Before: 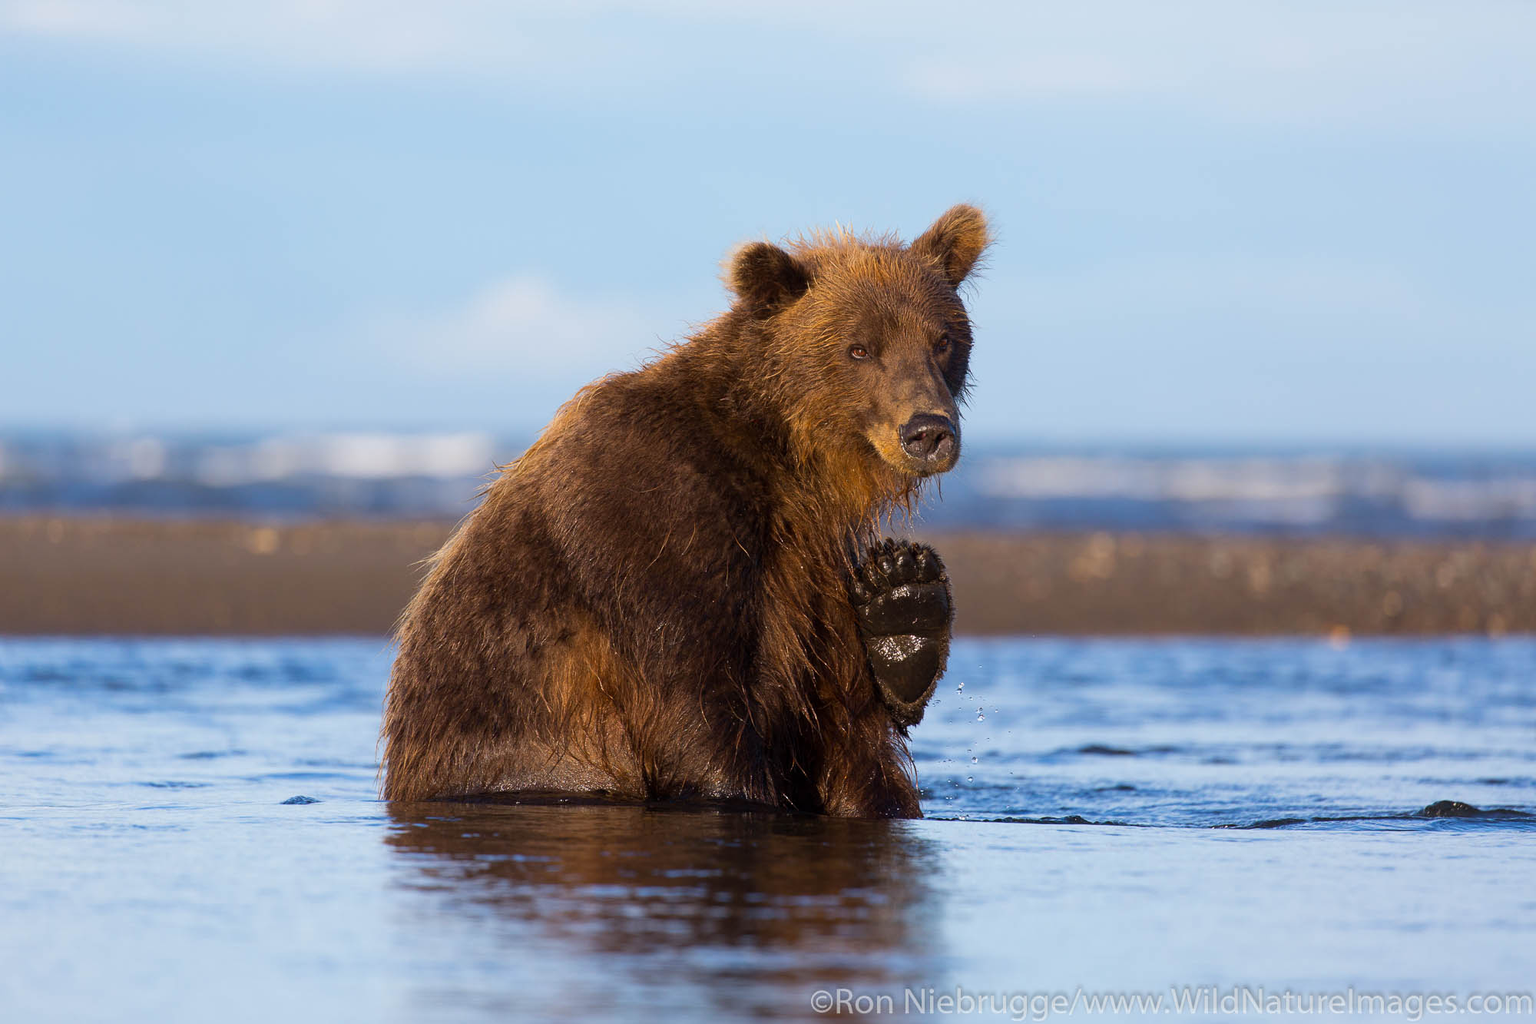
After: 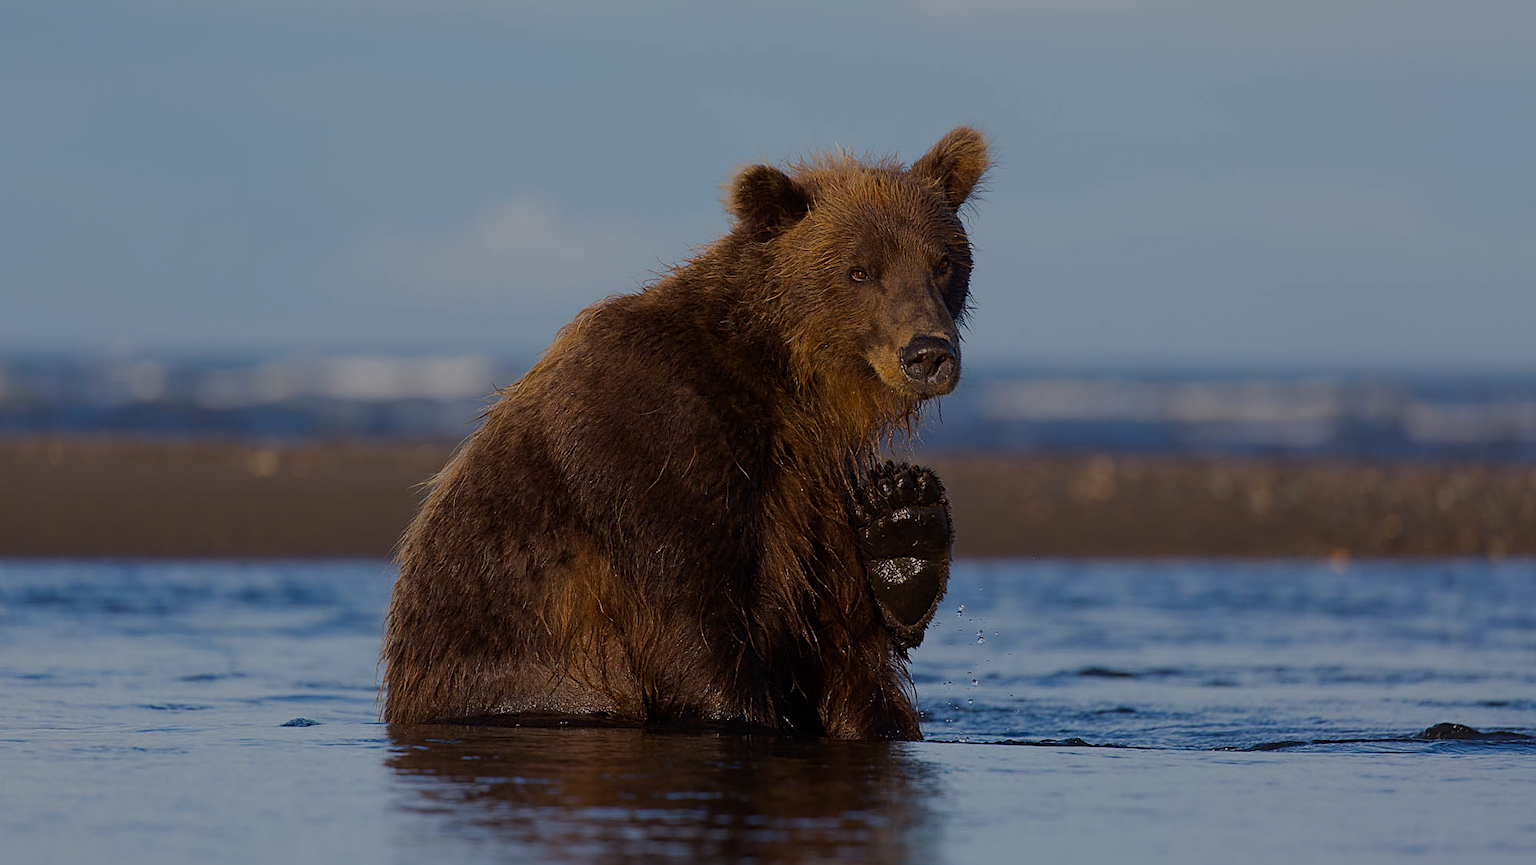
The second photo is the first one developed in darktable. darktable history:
exposure: compensate exposure bias true, compensate highlight preservation false
sharpen: on, module defaults
crop: top 7.605%, bottom 7.808%
